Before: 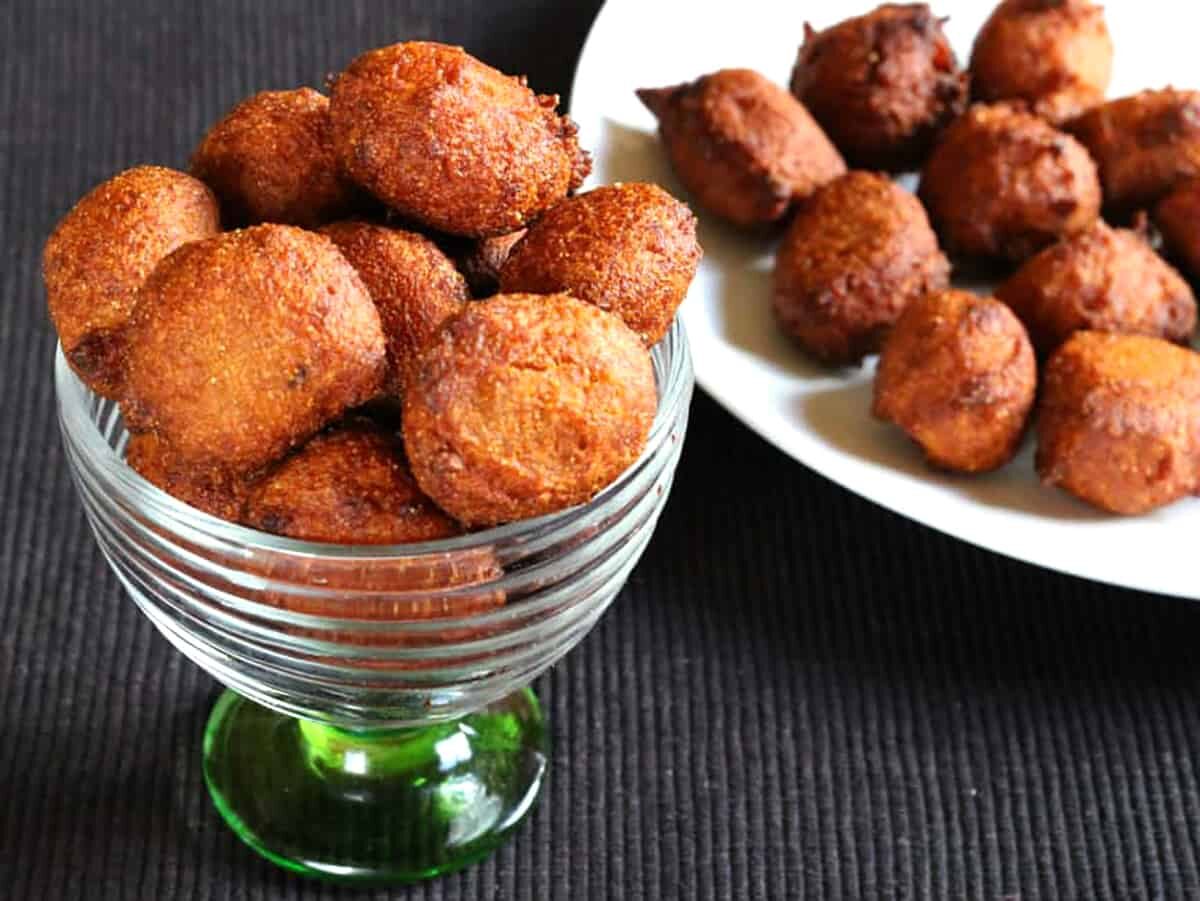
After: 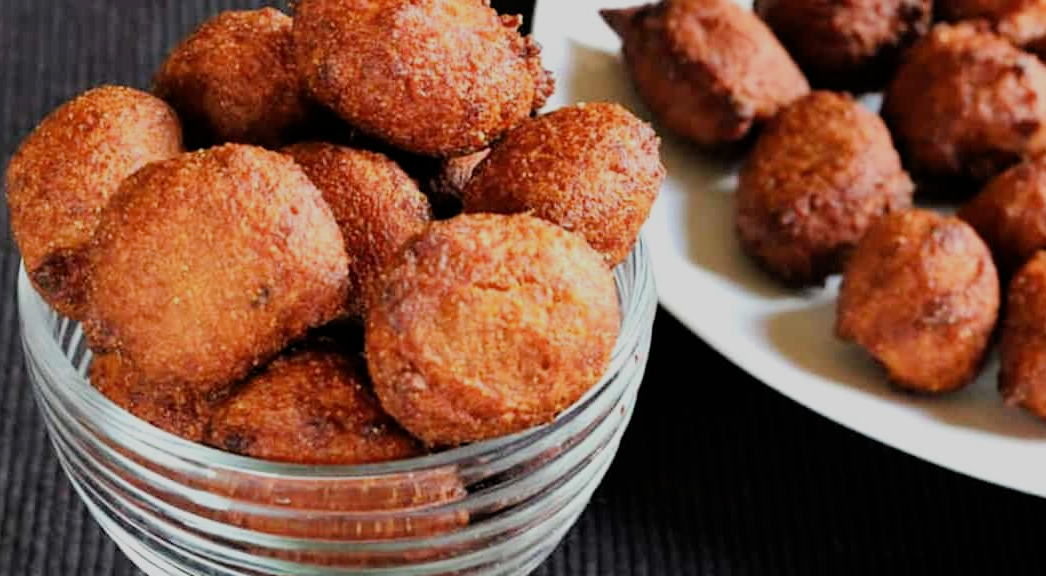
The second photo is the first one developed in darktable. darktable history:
crop: left 3.129%, top 8.935%, right 9.625%, bottom 27.035%
filmic rgb: black relative exposure -7.65 EV, white relative exposure 4.56 EV, threshold 5.94 EV, hardness 3.61, iterations of high-quality reconstruction 0, enable highlight reconstruction true
shadows and highlights: shadows 2.51, highlights -16.23, soften with gaussian
